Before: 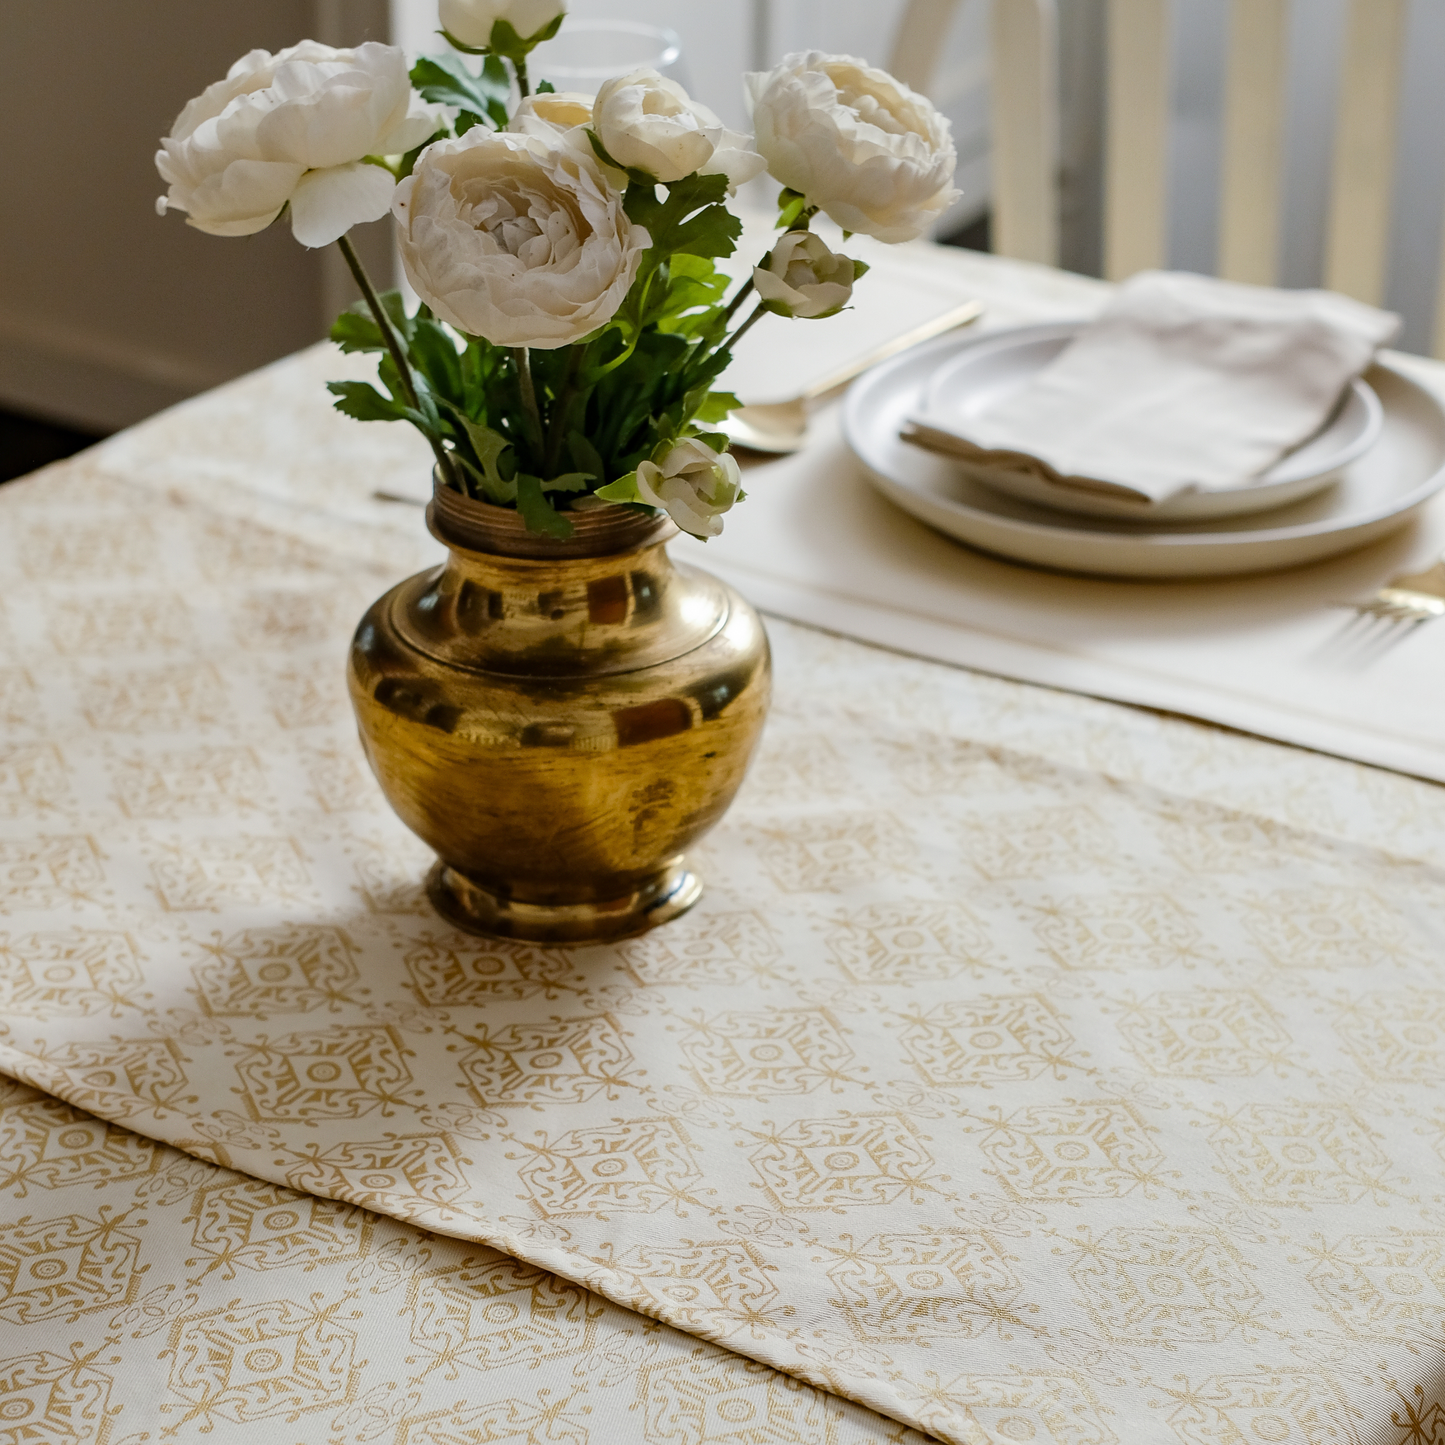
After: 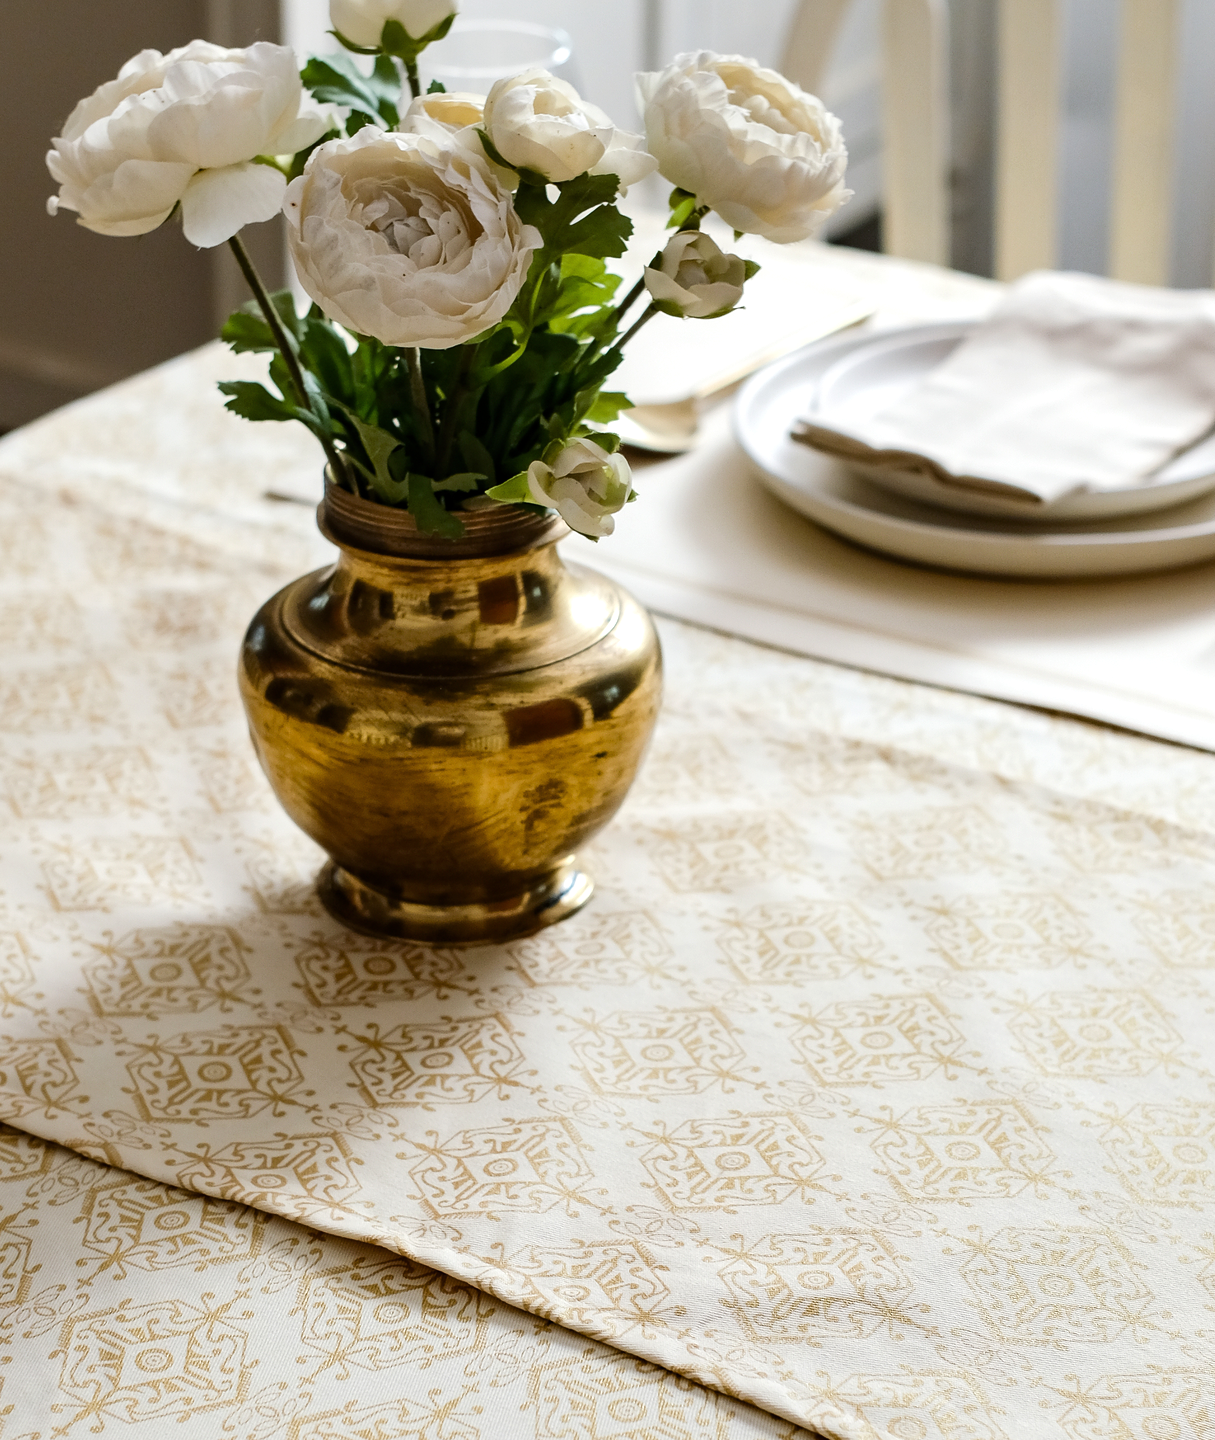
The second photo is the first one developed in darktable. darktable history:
tone equalizer: -8 EV -0.417 EV, -7 EV -0.389 EV, -6 EV -0.333 EV, -5 EV -0.222 EV, -3 EV 0.222 EV, -2 EV 0.333 EV, -1 EV 0.389 EV, +0 EV 0.417 EV, edges refinement/feathering 500, mask exposure compensation -1.25 EV, preserve details no
crop: left 7.598%, right 7.873%
